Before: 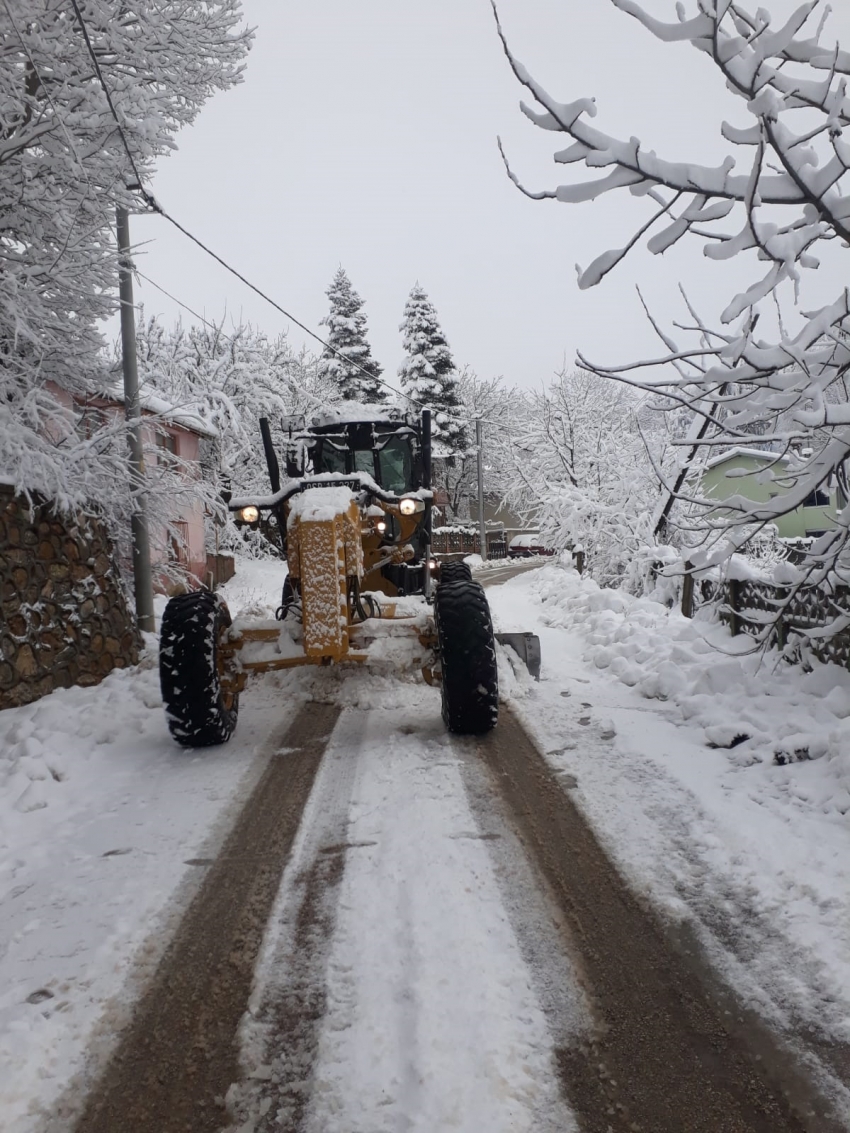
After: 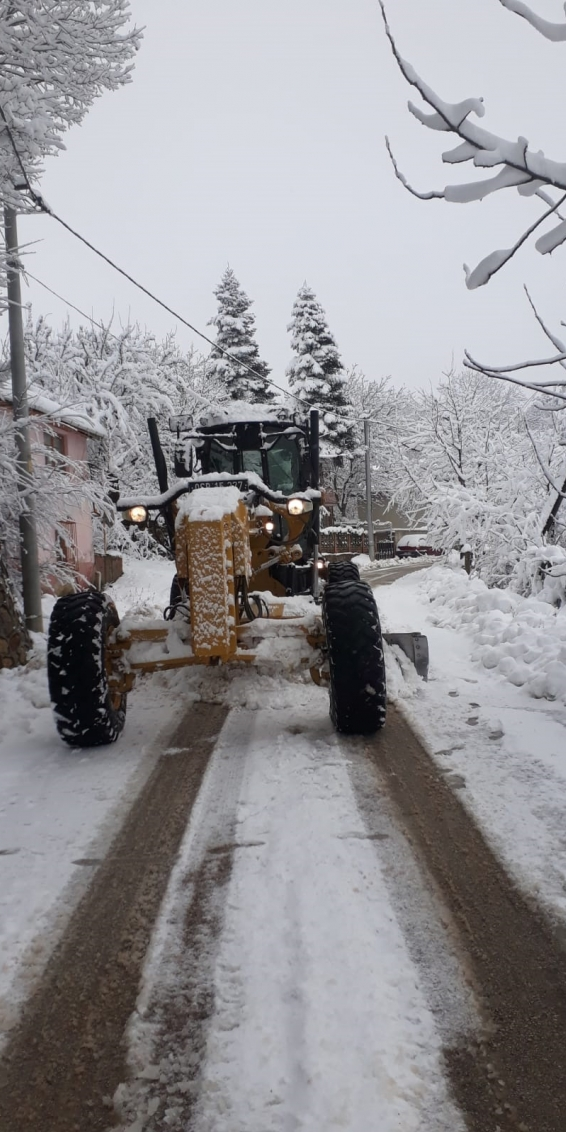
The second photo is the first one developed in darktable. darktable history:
crop and rotate: left 13.334%, right 20.018%
